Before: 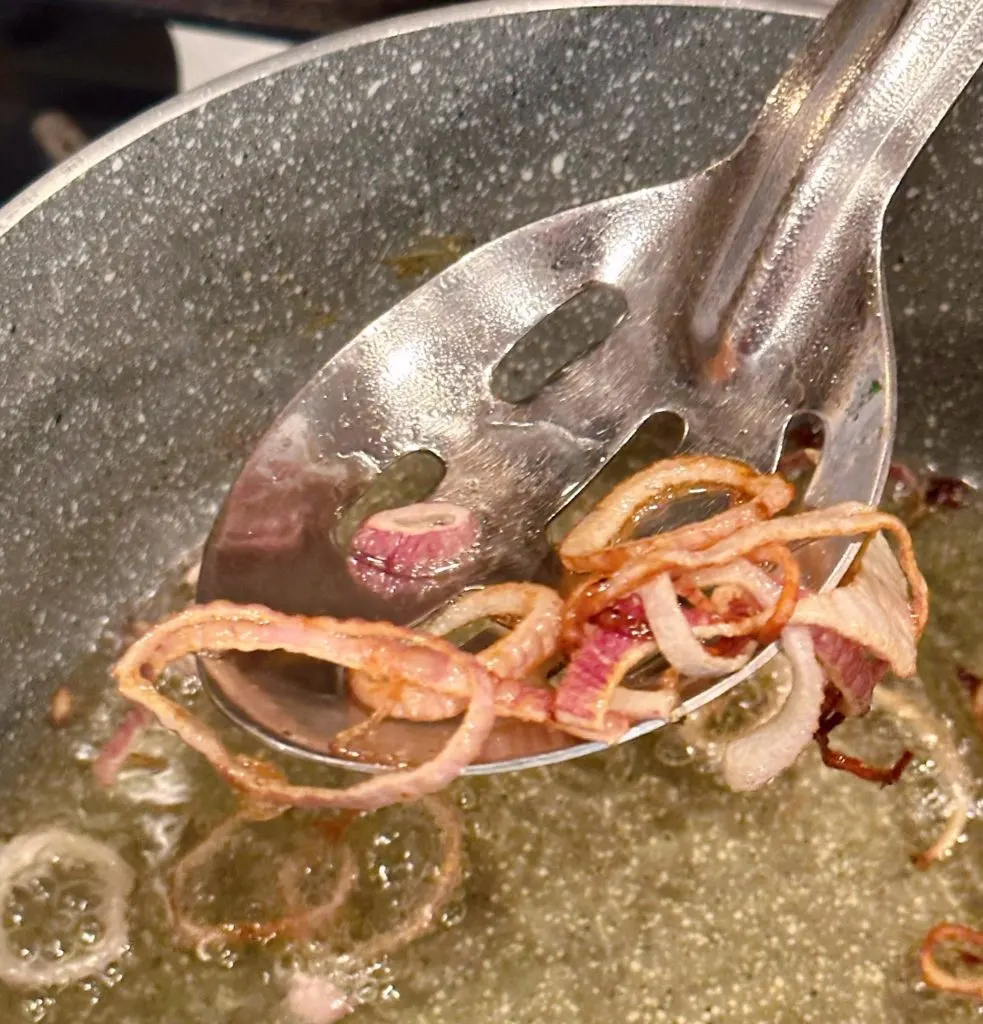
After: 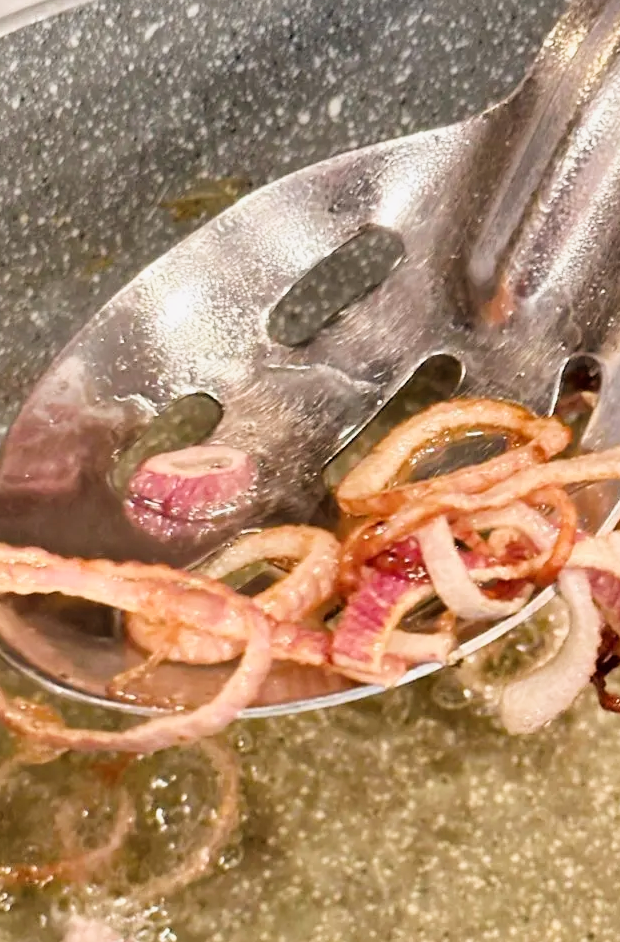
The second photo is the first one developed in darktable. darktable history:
crop and rotate: left 22.743%, top 5.621%, right 14.119%, bottom 2.33%
tone equalizer: -8 EV -0.438 EV, -7 EV -0.354 EV, -6 EV -0.359 EV, -5 EV -0.202 EV, -3 EV 0.229 EV, -2 EV 0.346 EV, -1 EV 0.383 EV, +0 EV 0.441 EV, smoothing diameter 24.86%, edges refinement/feathering 11.65, preserve details guided filter
filmic rgb: black relative exposure -7.97 EV, white relative exposure 4.01 EV, hardness 4.2, latitude 49.65%, contrast 1.101, color science v4 (2020), iterations of high-quality reconstruction 0, contrast in shadows soft, contrast in highlights soft
shadows and highlights: shadows 20.96, highlights -36.7, soften with gaussian
